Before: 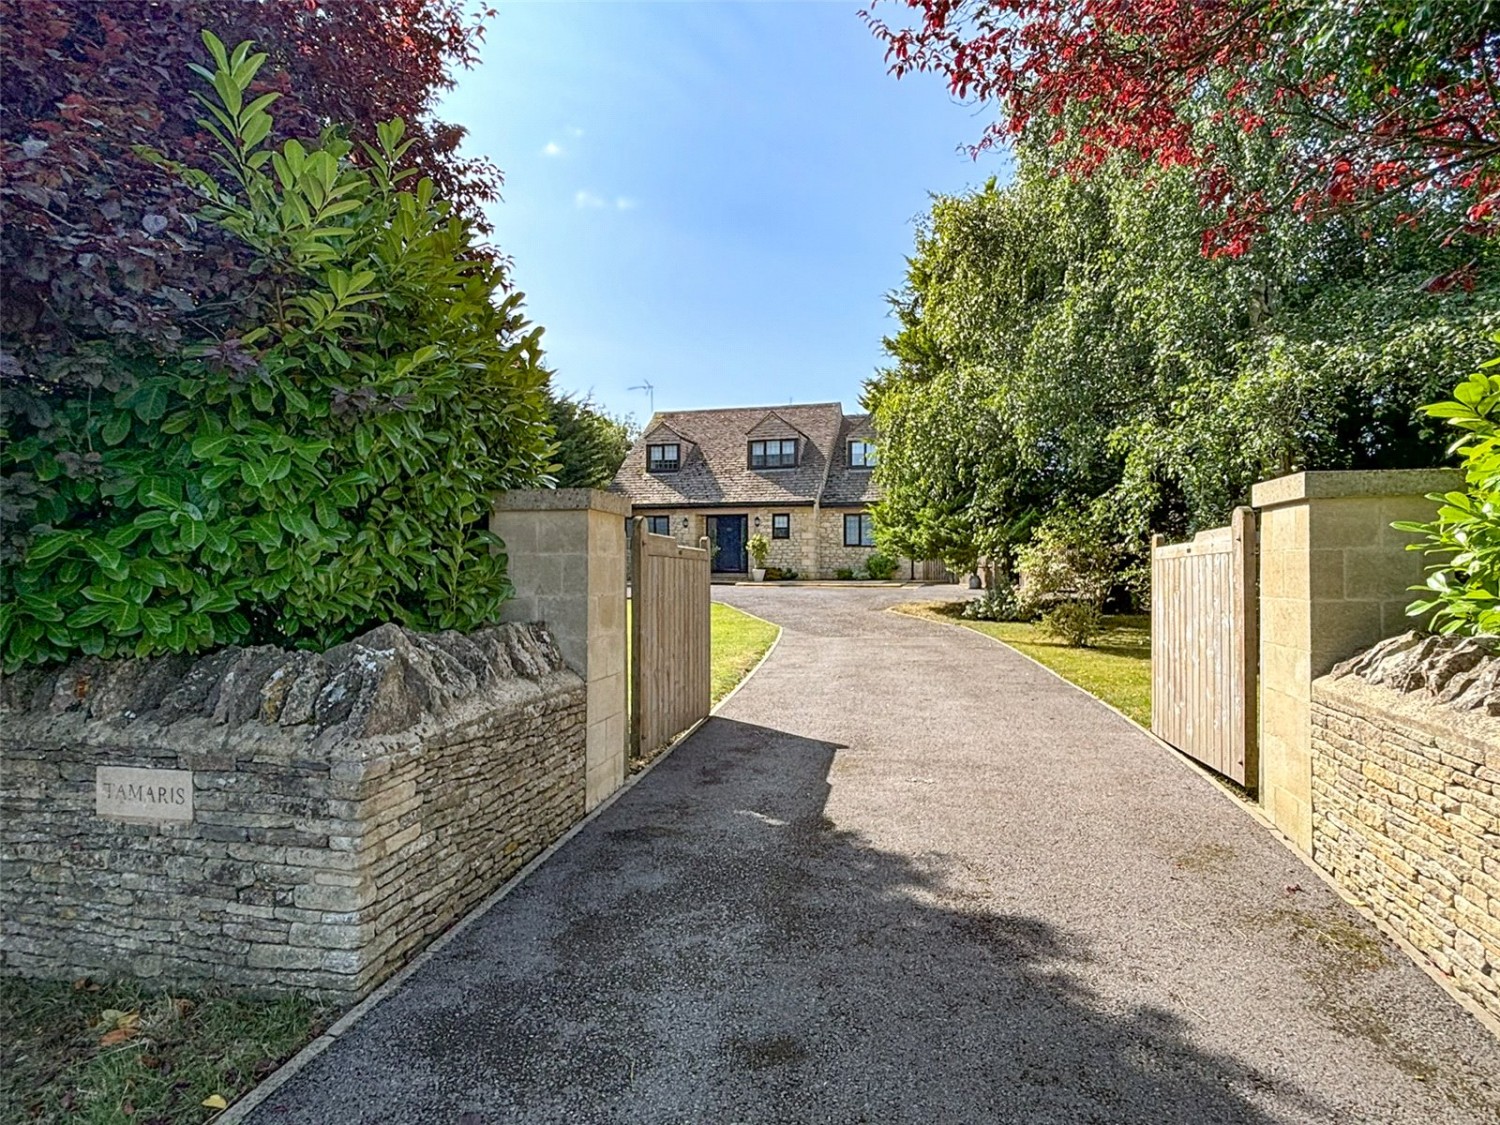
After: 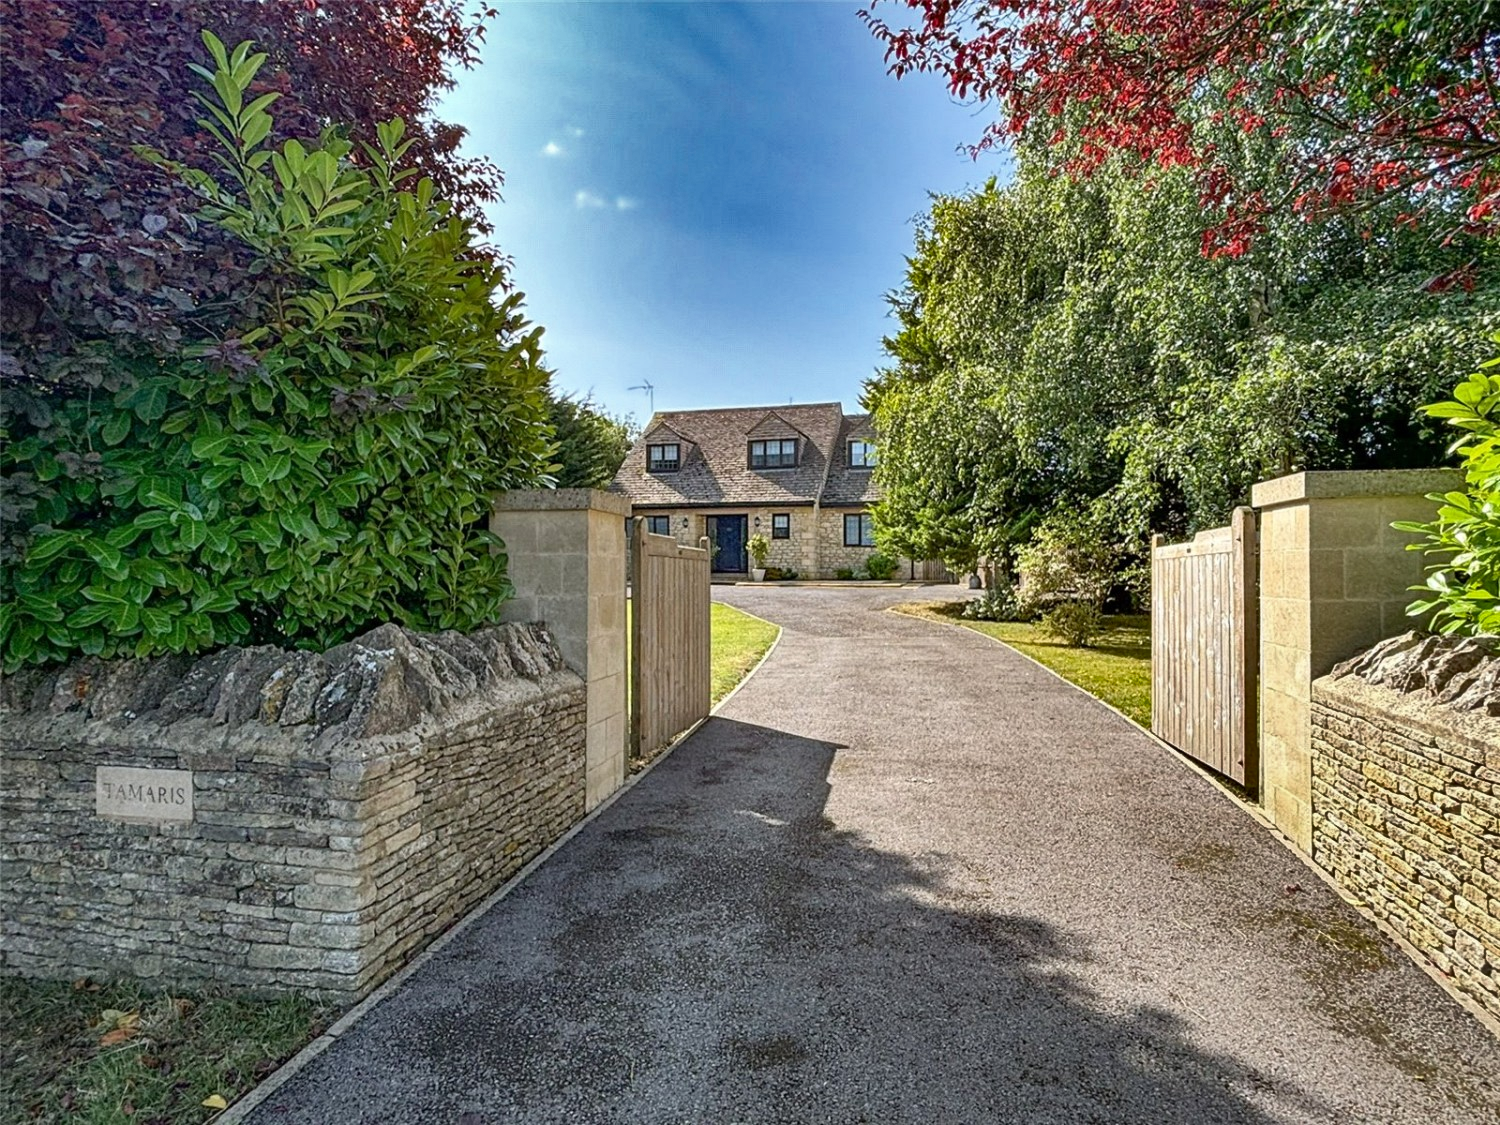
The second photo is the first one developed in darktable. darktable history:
shadows and highlights: shadows 18.42, highlights -84.45, soften with gaussian
